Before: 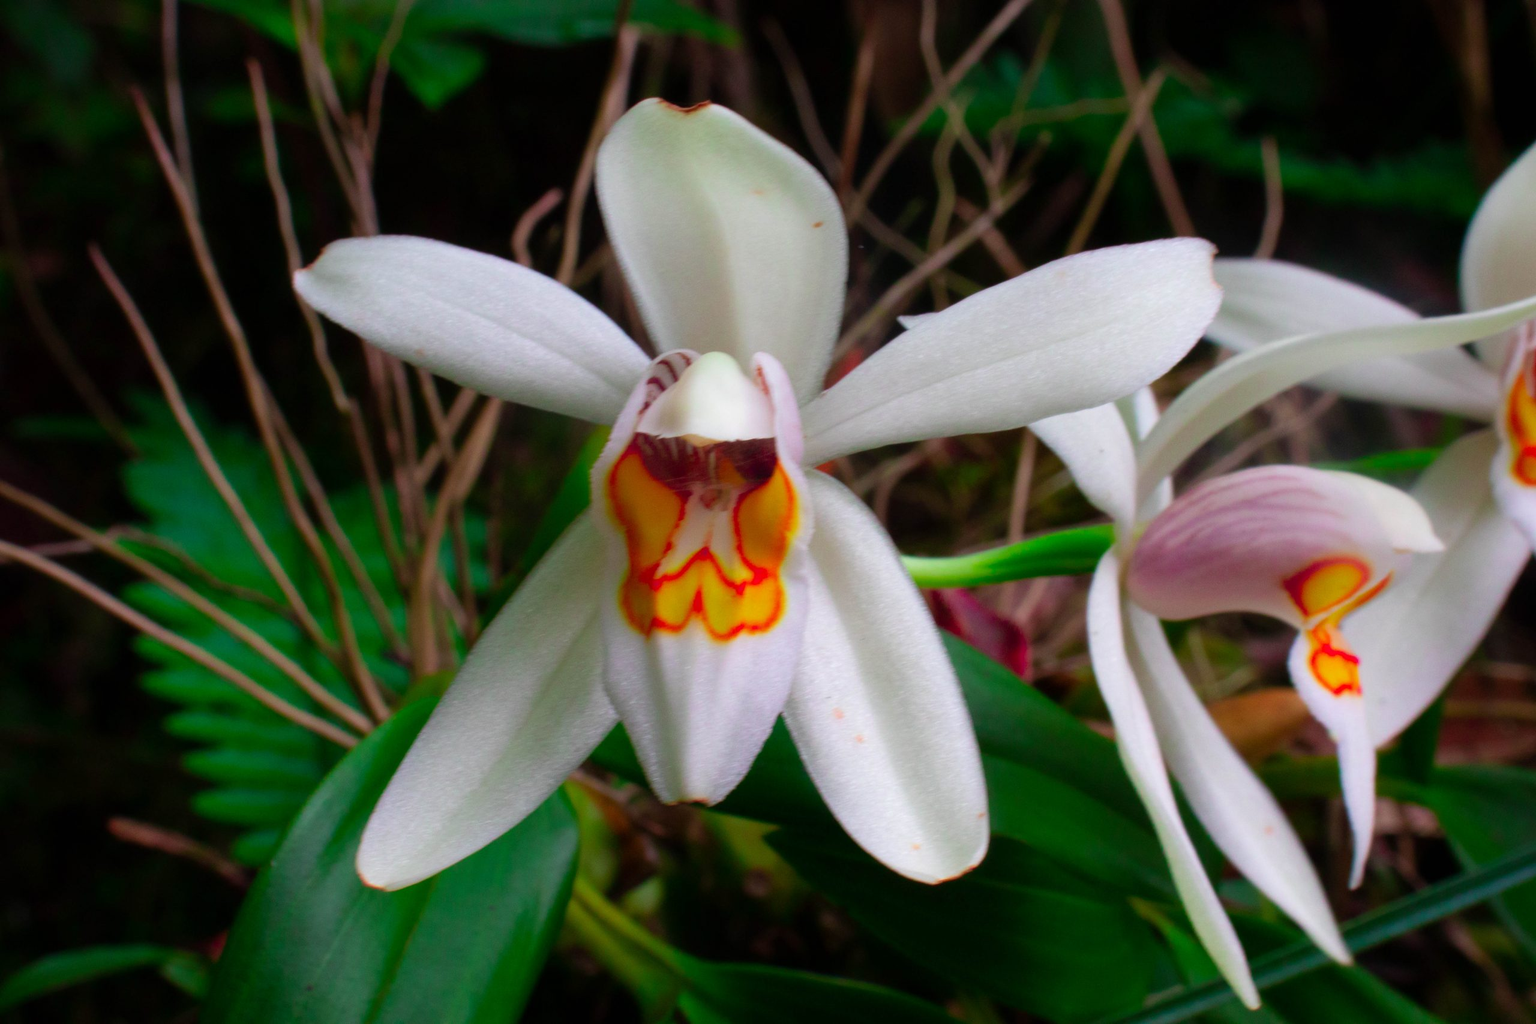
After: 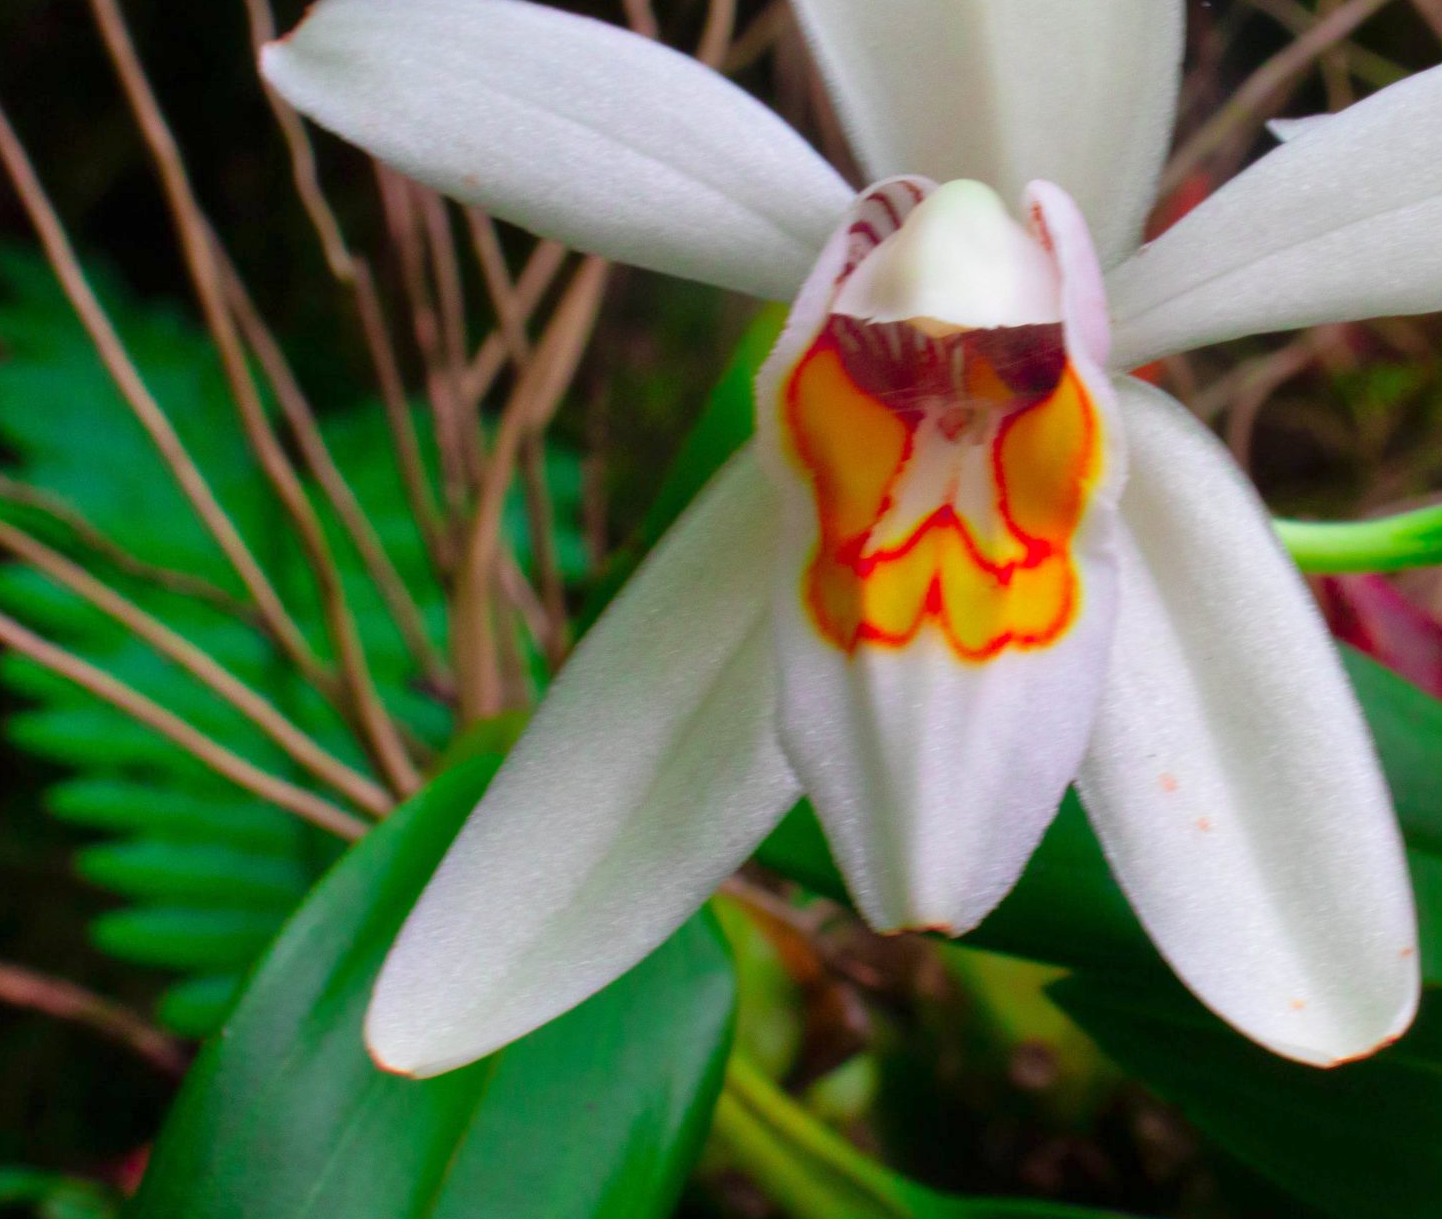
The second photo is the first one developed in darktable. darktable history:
crop: left 8.966%, top 23.852%, right 34.699%, bottom 4.703%
tone equalizer: -8 EV 1 EV, -7 EV 1 EV, -6 EV 1 EV, -5 EV 1 EV, -4 EV 1 EV, -3 EV 0.75 EV, -2 EV 0.5 EV, -1 EV 0.25 EV
